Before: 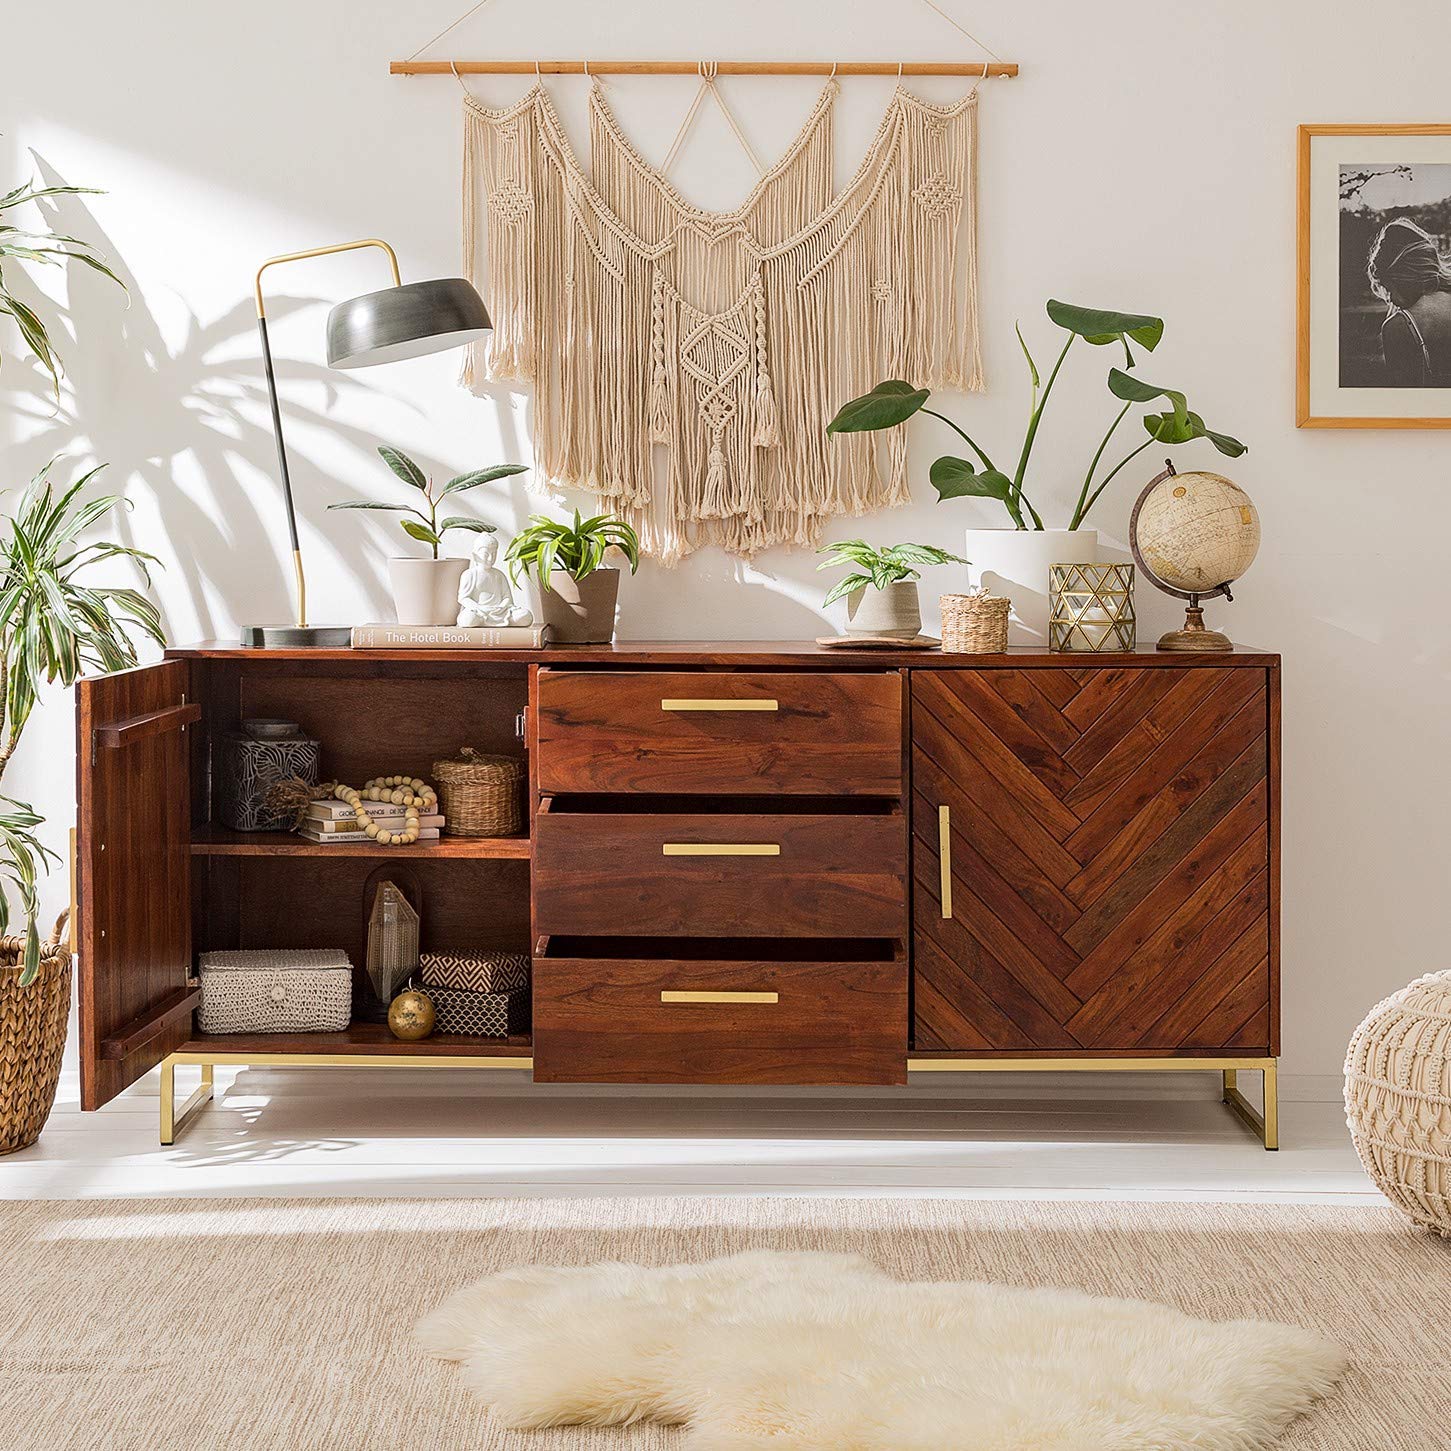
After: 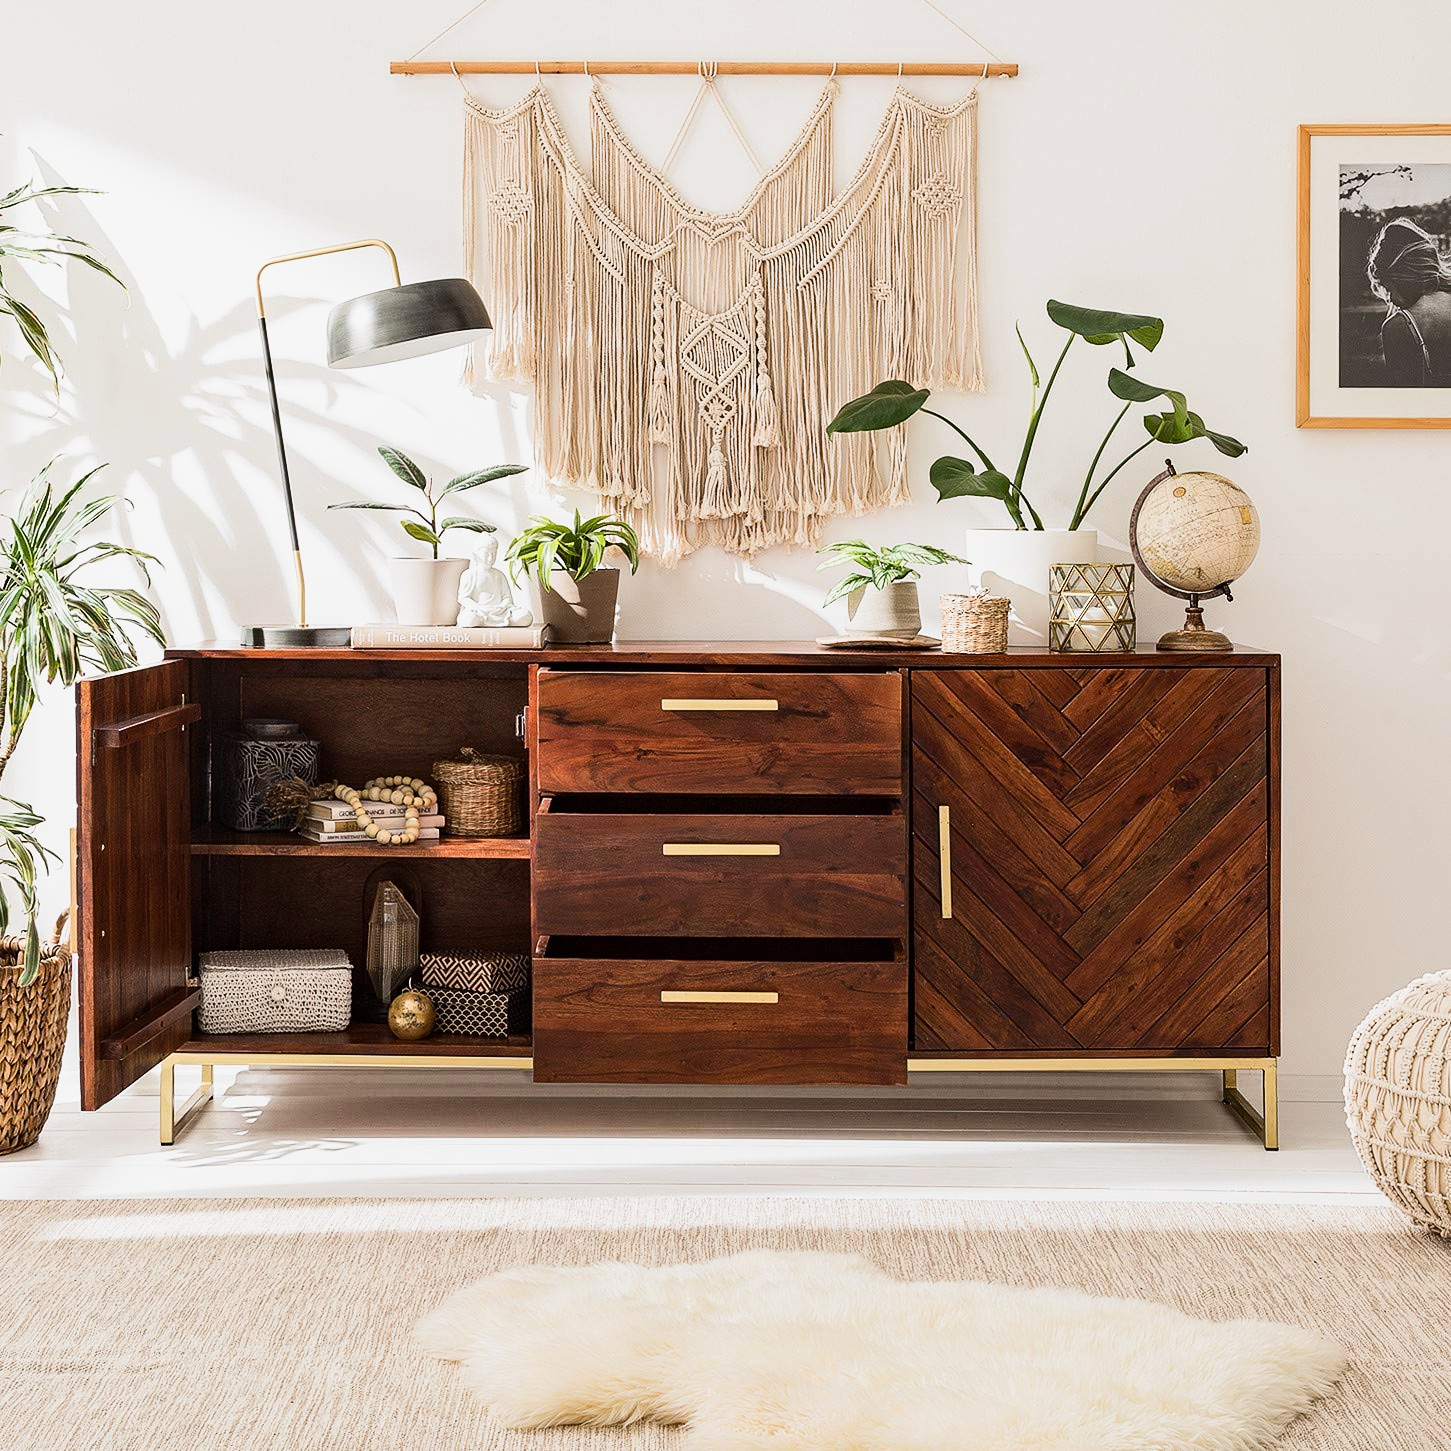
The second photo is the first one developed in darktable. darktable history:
tone equalizer: -8 EV -0.75 EV, -7 EV -0.7 EV, -6 EV -0.6 EV, -5 EV -0.4 EV, -3 EV 0.4 EV, -2 EV 0.6 EV, -1 EV 0.7 EV, +0 EV 0.75 EV, edges refinement/feathering 500, mask exposure compensation -1.57 EV, preserve details no
sigmoid: contrast 1.22, skew 0.65
